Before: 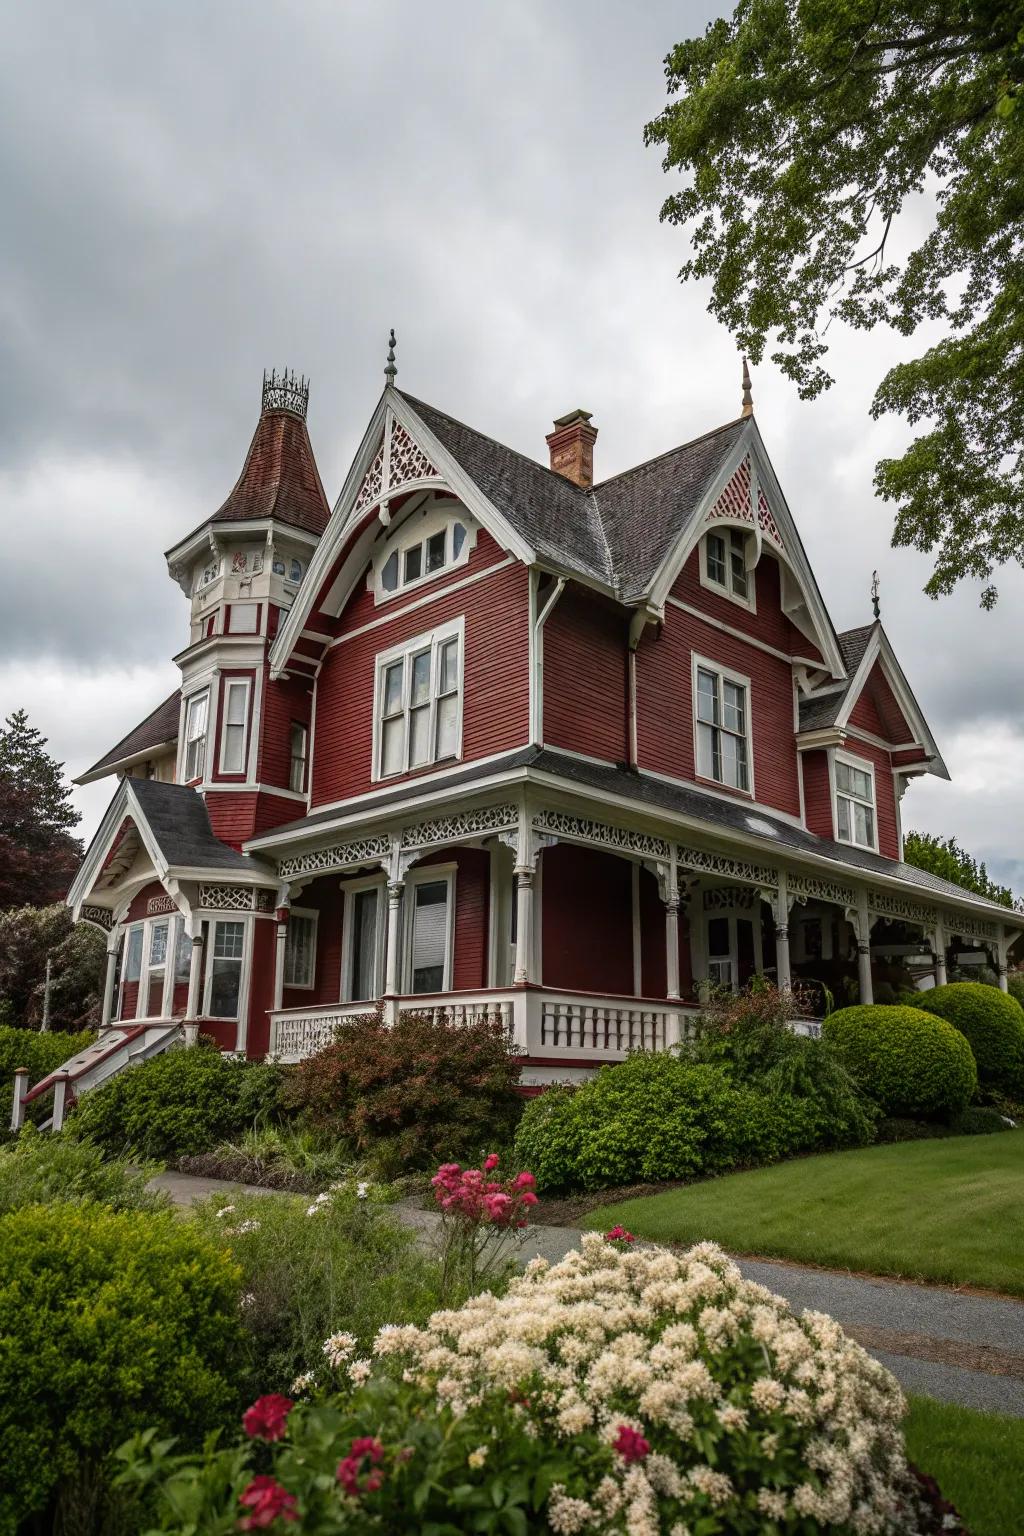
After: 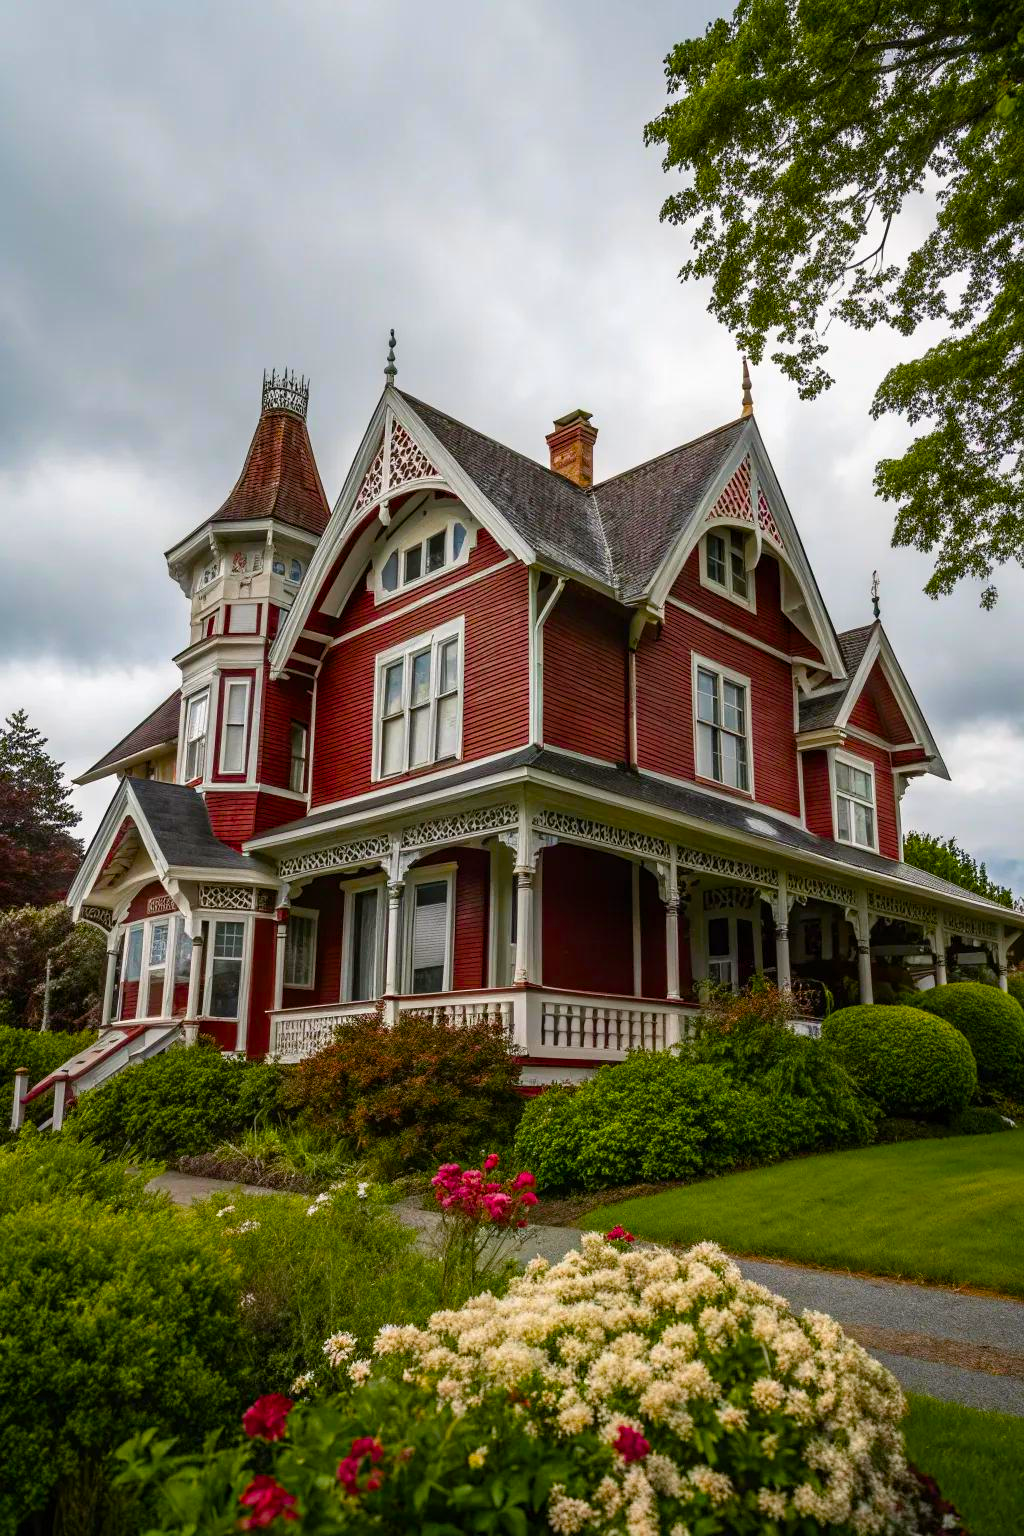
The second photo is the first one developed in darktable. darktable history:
color balance rgb: perceptual saturation grading › global saturation 36.071%, perceptual saturation grading › shadows 35.908%, global vibrance 22.749%
